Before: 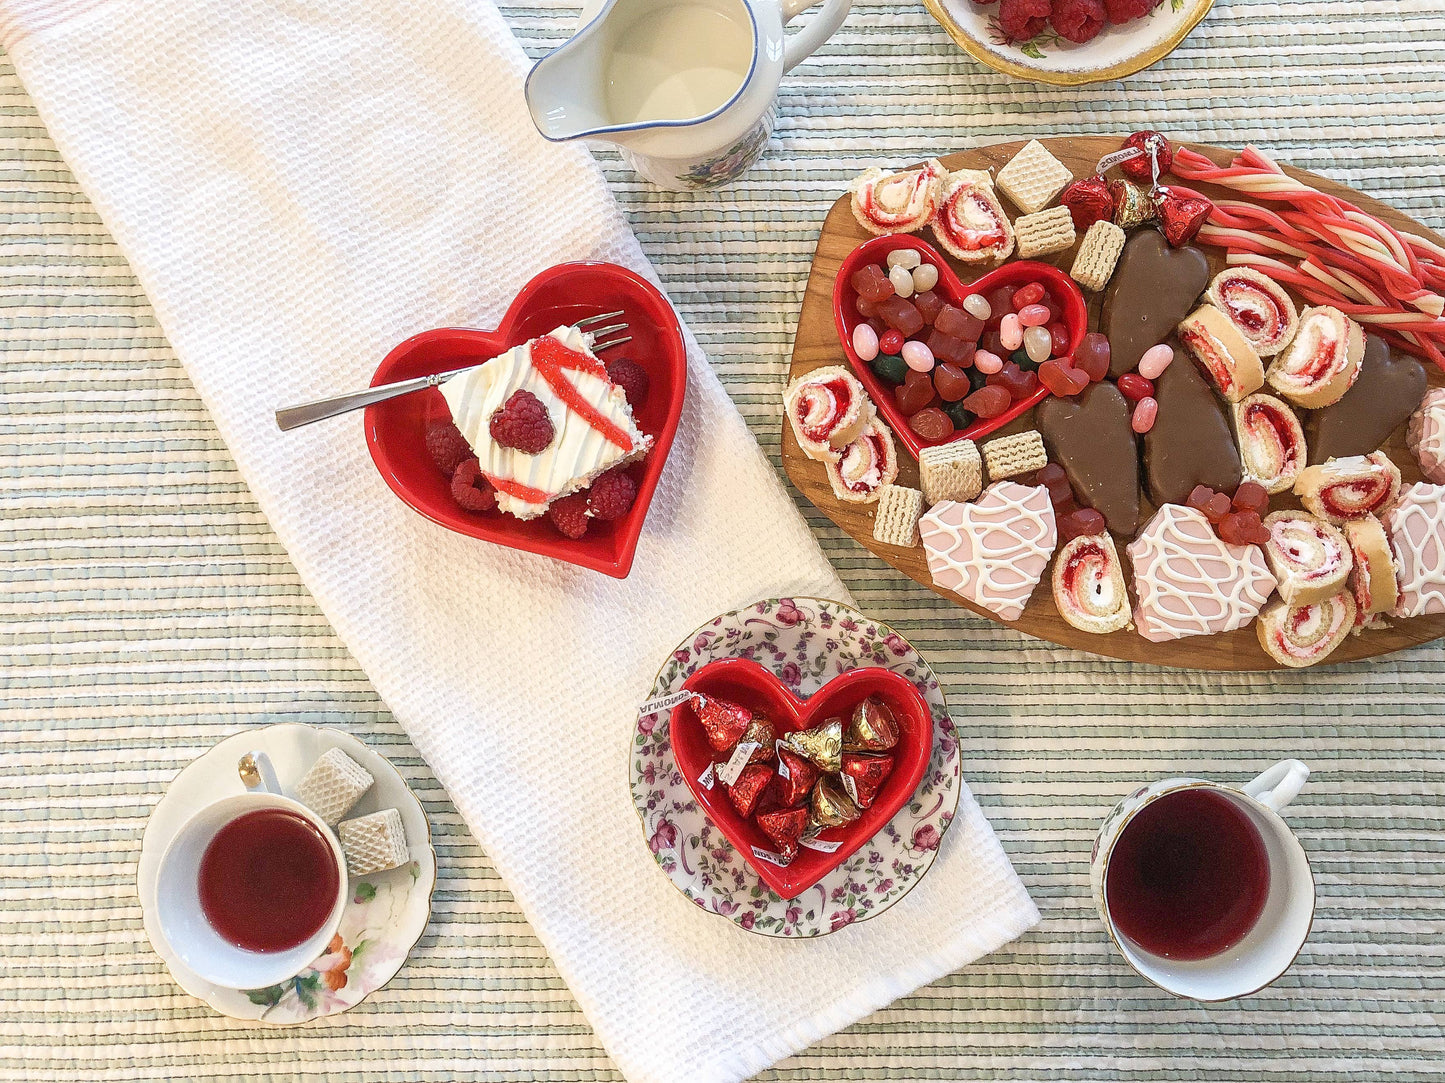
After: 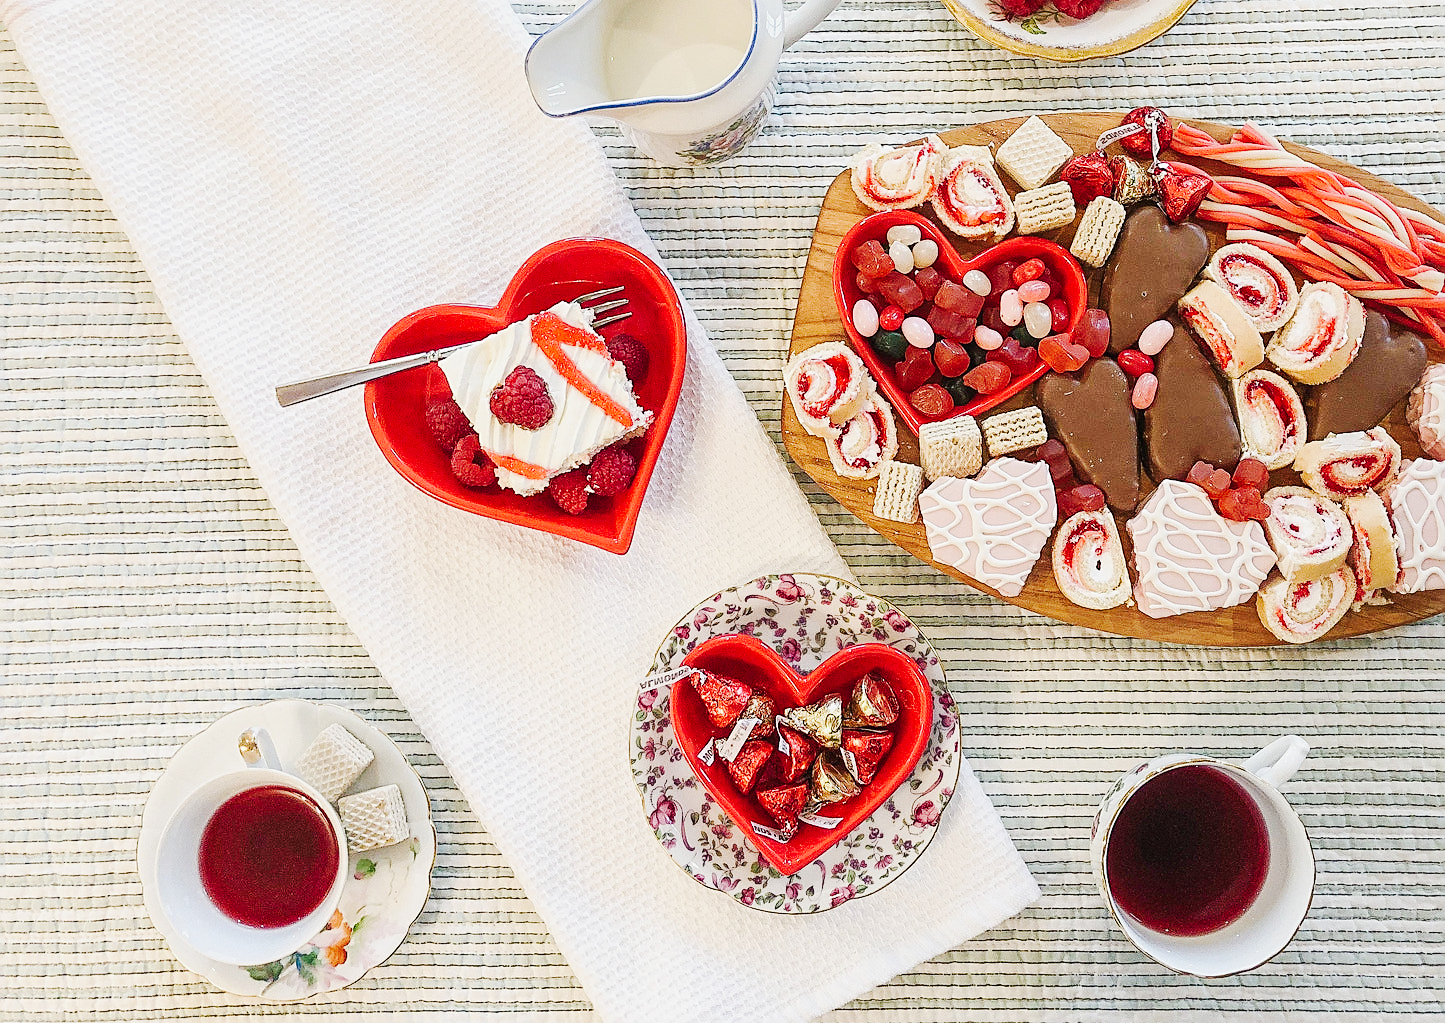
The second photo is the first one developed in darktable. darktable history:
tone curve: curves: ch0 [(0, 0.011) (0.104, 0.085) (0.236, 0.234) (0.398, 0.507) (0.472, 0.62) (0.641, 0.773) (0.835, 0.883) (1, 0.961)]; ch1 [(0, 0) (0.353, 0.344) (0.43, 0.401) (0.479, 0.476) (0.502, 0.504) (0.54, 0.542) (0.602, 0.613) (0.638, 0.668) (0.693, 0.727) (1, 1)]; ch2 [(0, 0) (0.34, 0.314) (0.434, 0.43) (0.5, 0.506) (0.528, 0.534) (0.55, 0.567) (0.595, 0.613) (0.644, 0.729) (1, 1)], preserve colors none
sharpen: on, module defaults
crop and rotate: top 2.268%, bottom 3.211%
